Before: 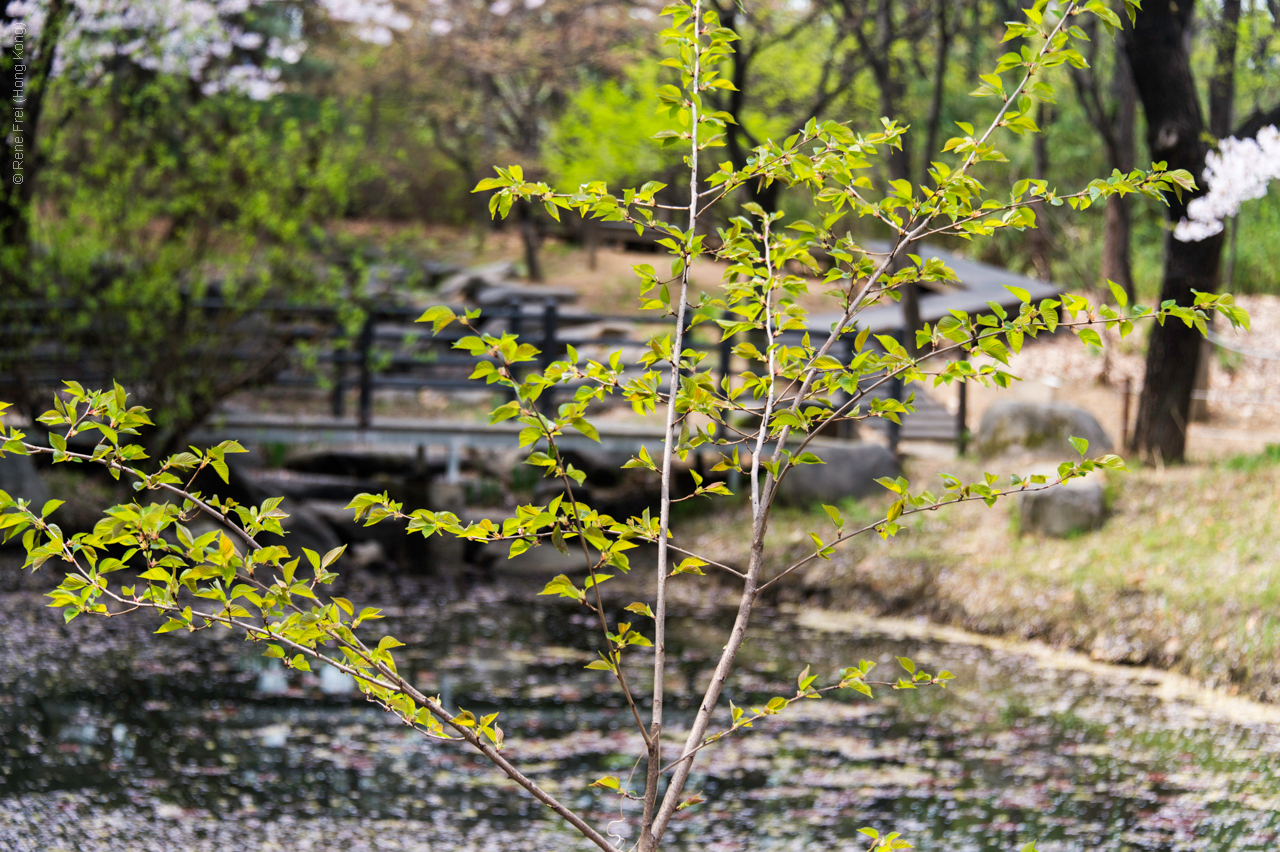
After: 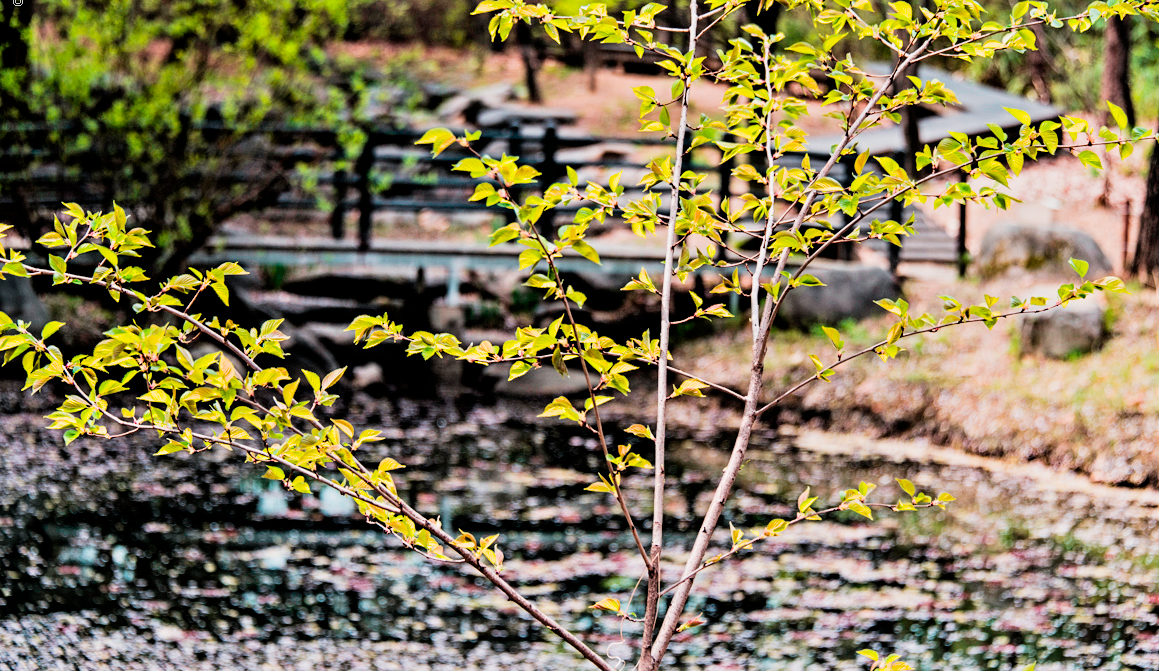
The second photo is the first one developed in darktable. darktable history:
crop: top 20.916%, right 9.437%, bottom 0.316%
filmic rgb: black relative exposure -5 EV, hardness 2.88, contrast 1.3, highlights saturation mix -30%
contrast equalizer: octaves 7, y [[0.5, 0.542, 0.583, 0.625, 0.667, 0.708], [0.5 ×6], [0.5 ×6], [0 ×6], [0 ×6]]
